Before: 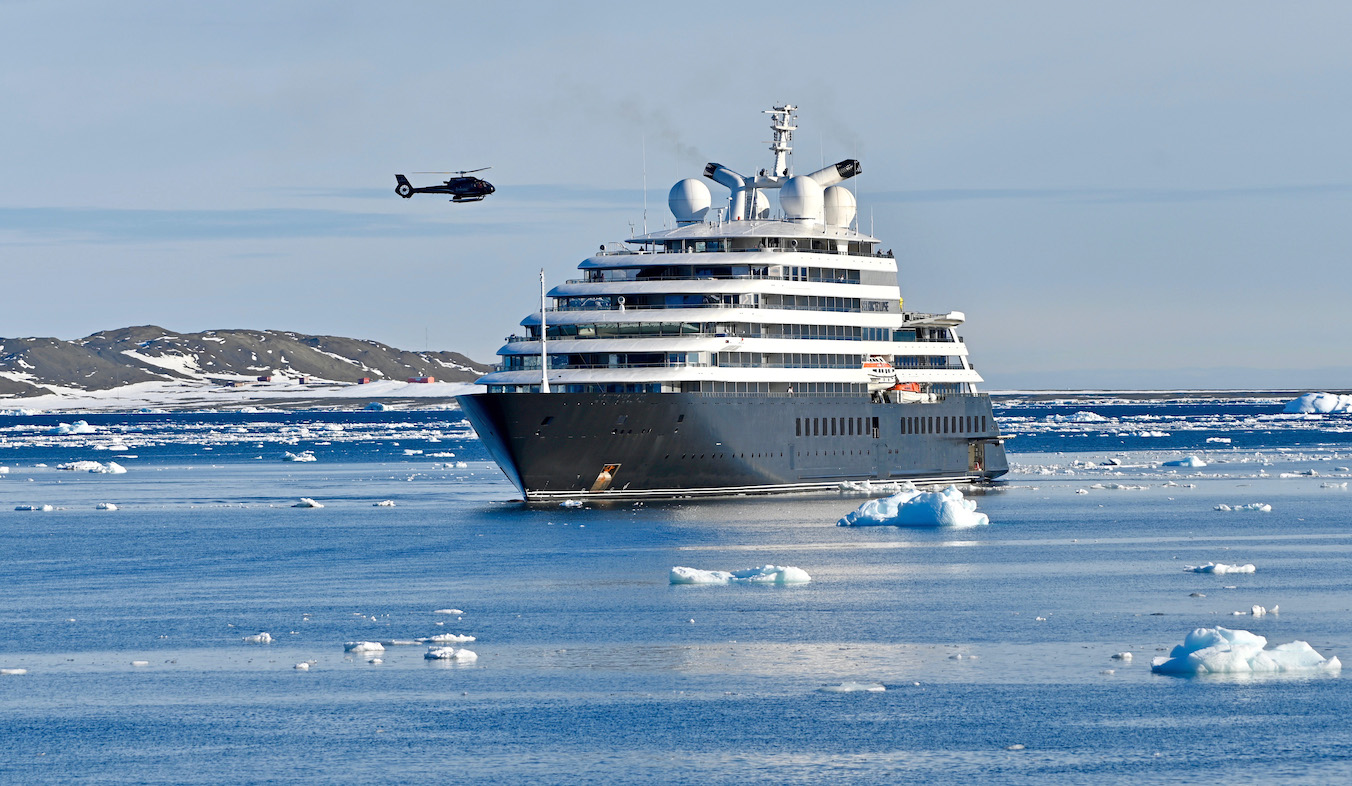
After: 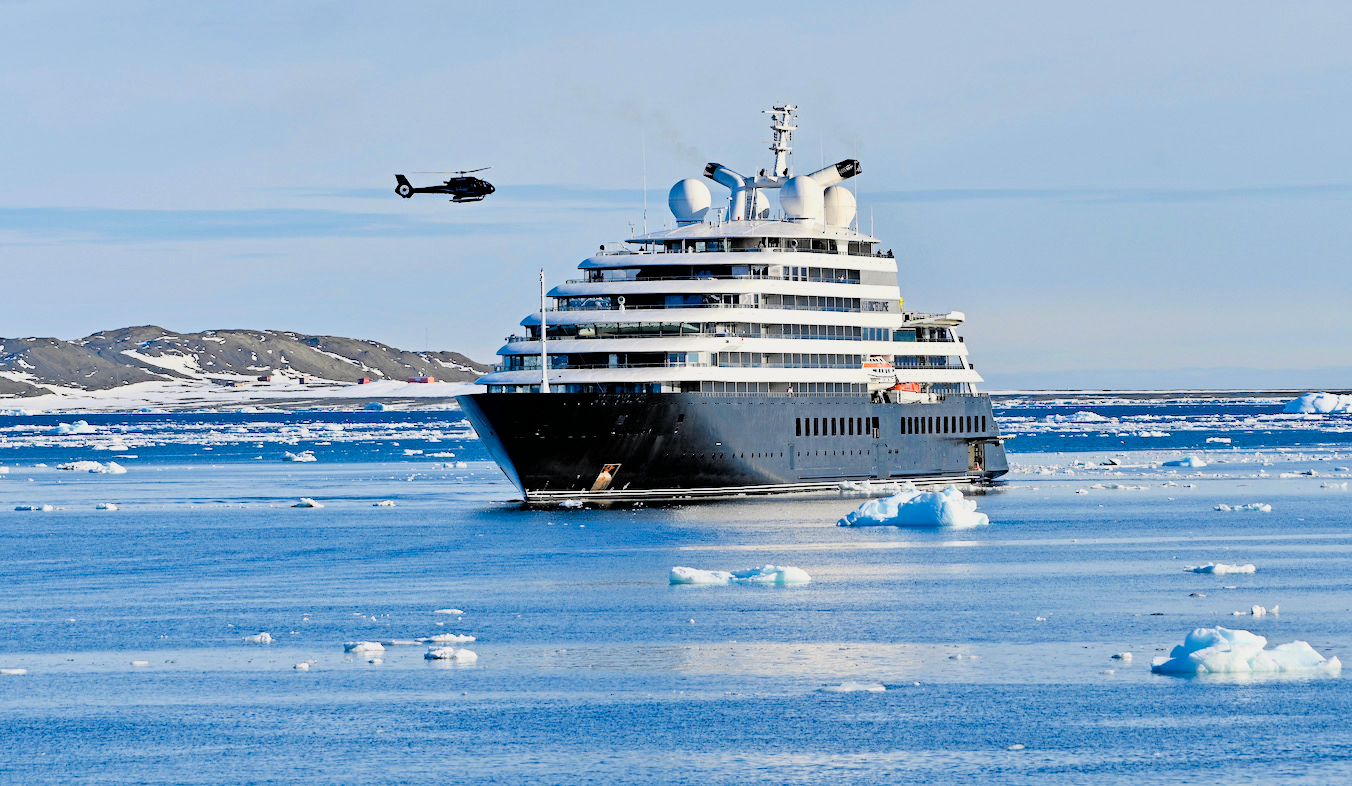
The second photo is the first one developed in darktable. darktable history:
exposure: black level correction 0, exposure 0.684 EV, compensate highlight preservation false
filmic rgb: black relative exposure -2.82 EV, white relative exposure 4.56 EV, hardness 1.7, contrast 1.246, color science v6 (2022)
haze removal: strength 0.276, distance 0.249, compatibility mode true, adaptive false
